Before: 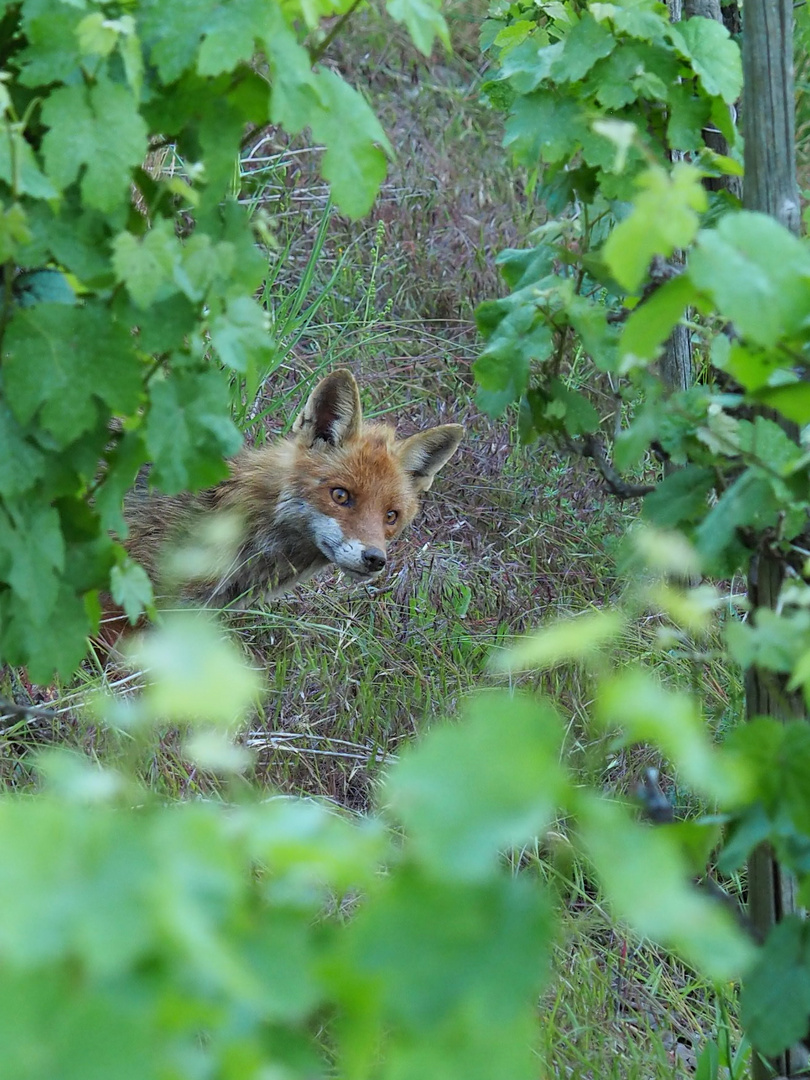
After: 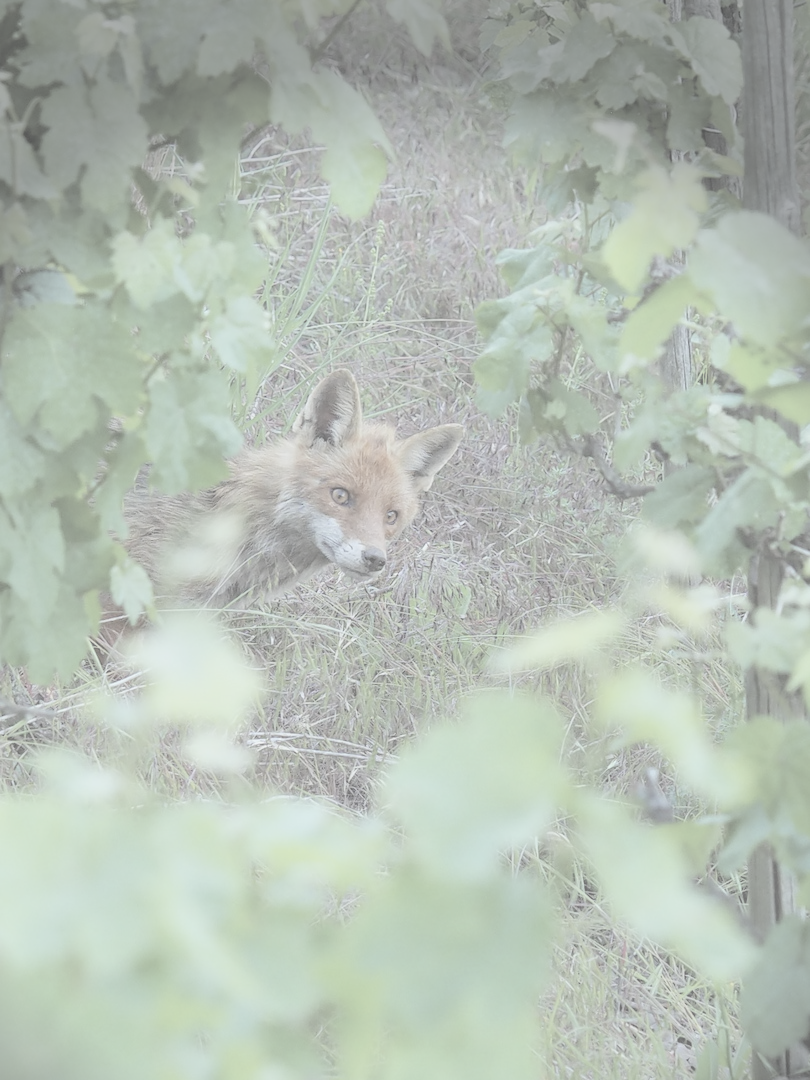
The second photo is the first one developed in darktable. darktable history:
exposure: black level correction 0, exposure 0.395 EV, compensate highlight preservation false
vignetting: fall-off start 87.75%, fall-off radius 24.64%, center (-0.028, 0.237)
contrast brightness saturation: contrast -0.301, brightness 0.763, saturation -0.769
